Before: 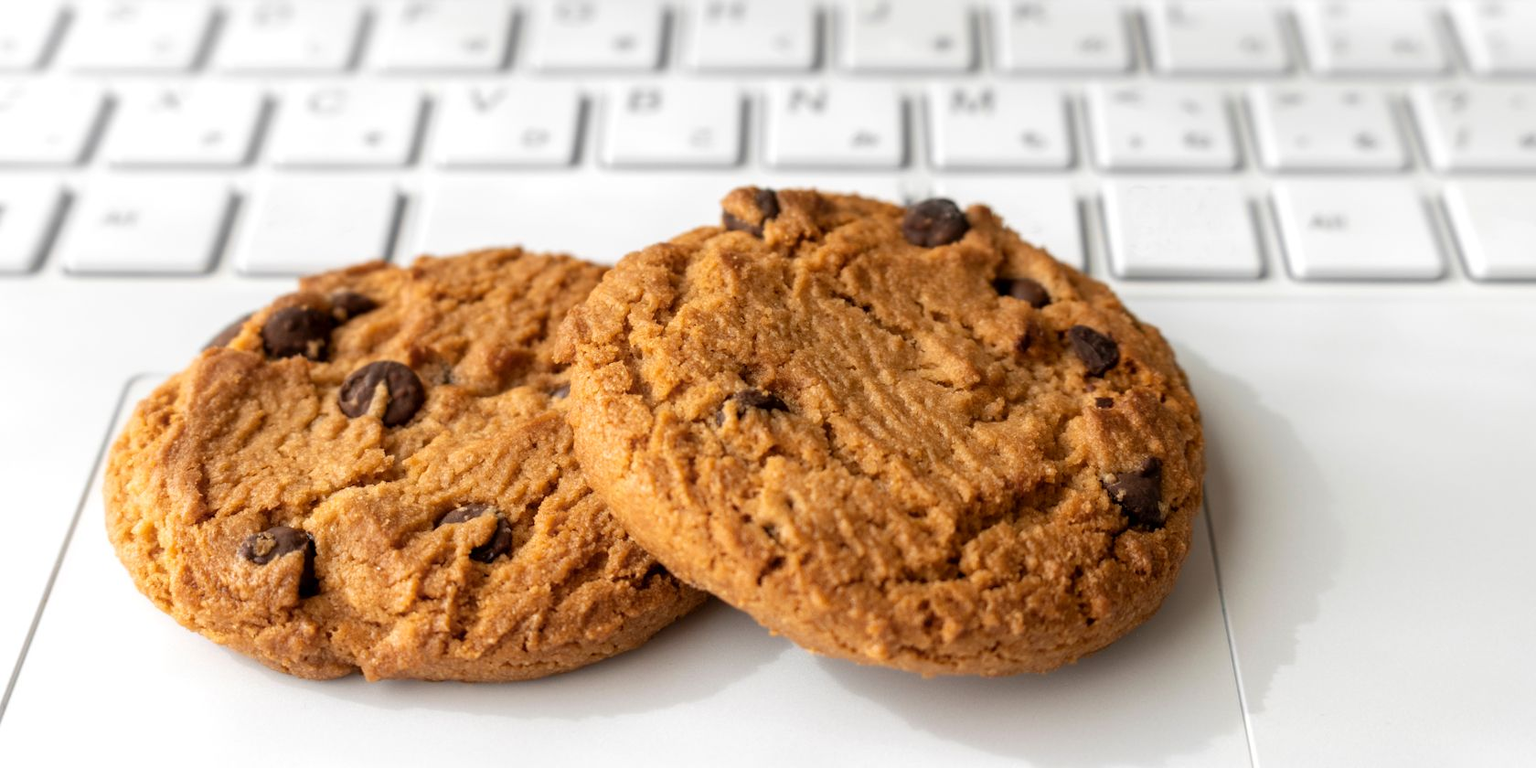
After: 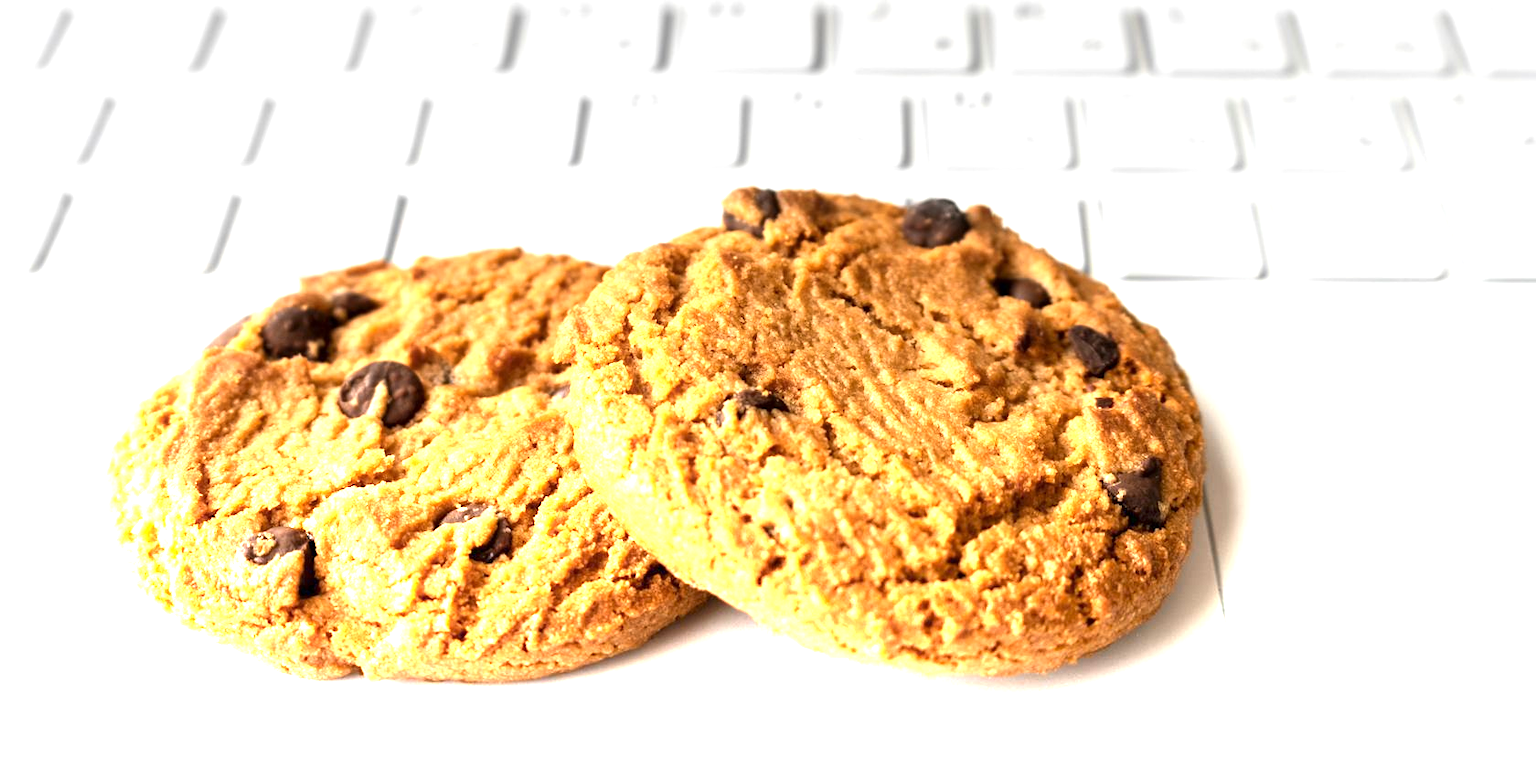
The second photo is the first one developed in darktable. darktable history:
graduated density: density -3.9 EV
tone equalizer: -8 EV -0.417 EV, -7 EV -0.389 EV, -6 EV -0.333 EV, -5 EV -0.222 EV, -3 EV 0.222 EV, -2 EV 0.333 EV, -1 EV 0.389 EV, +0 EV 0.417 EV, edges refinement/feathering 500, mask exposure compensation -1.57 EV, preserve details no
